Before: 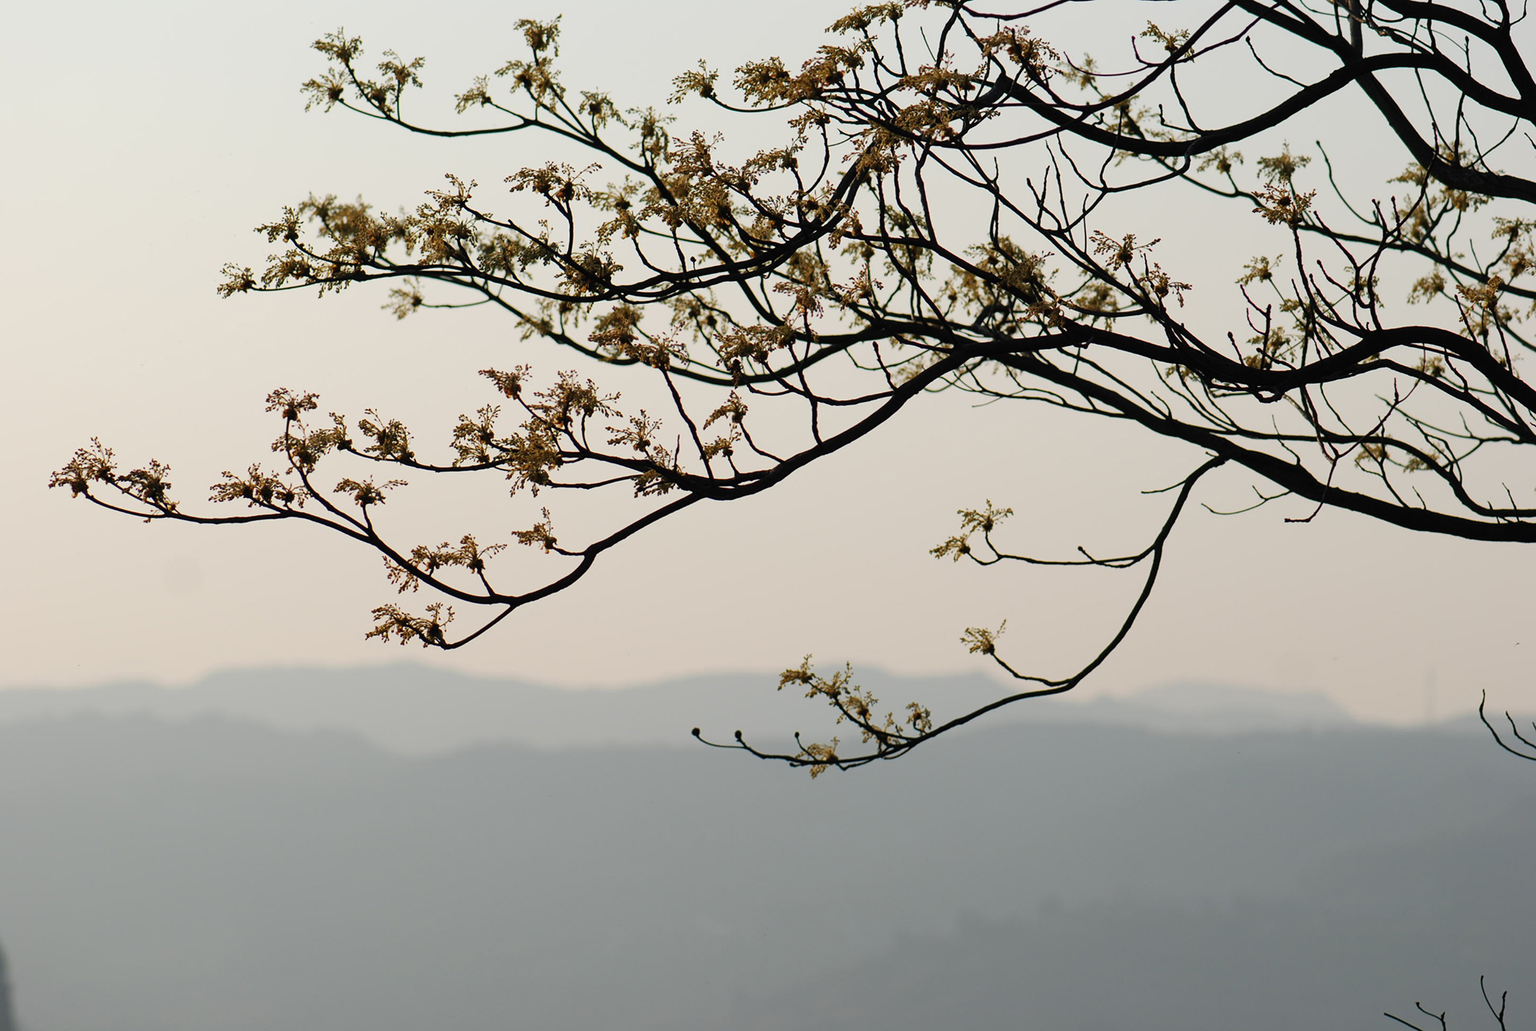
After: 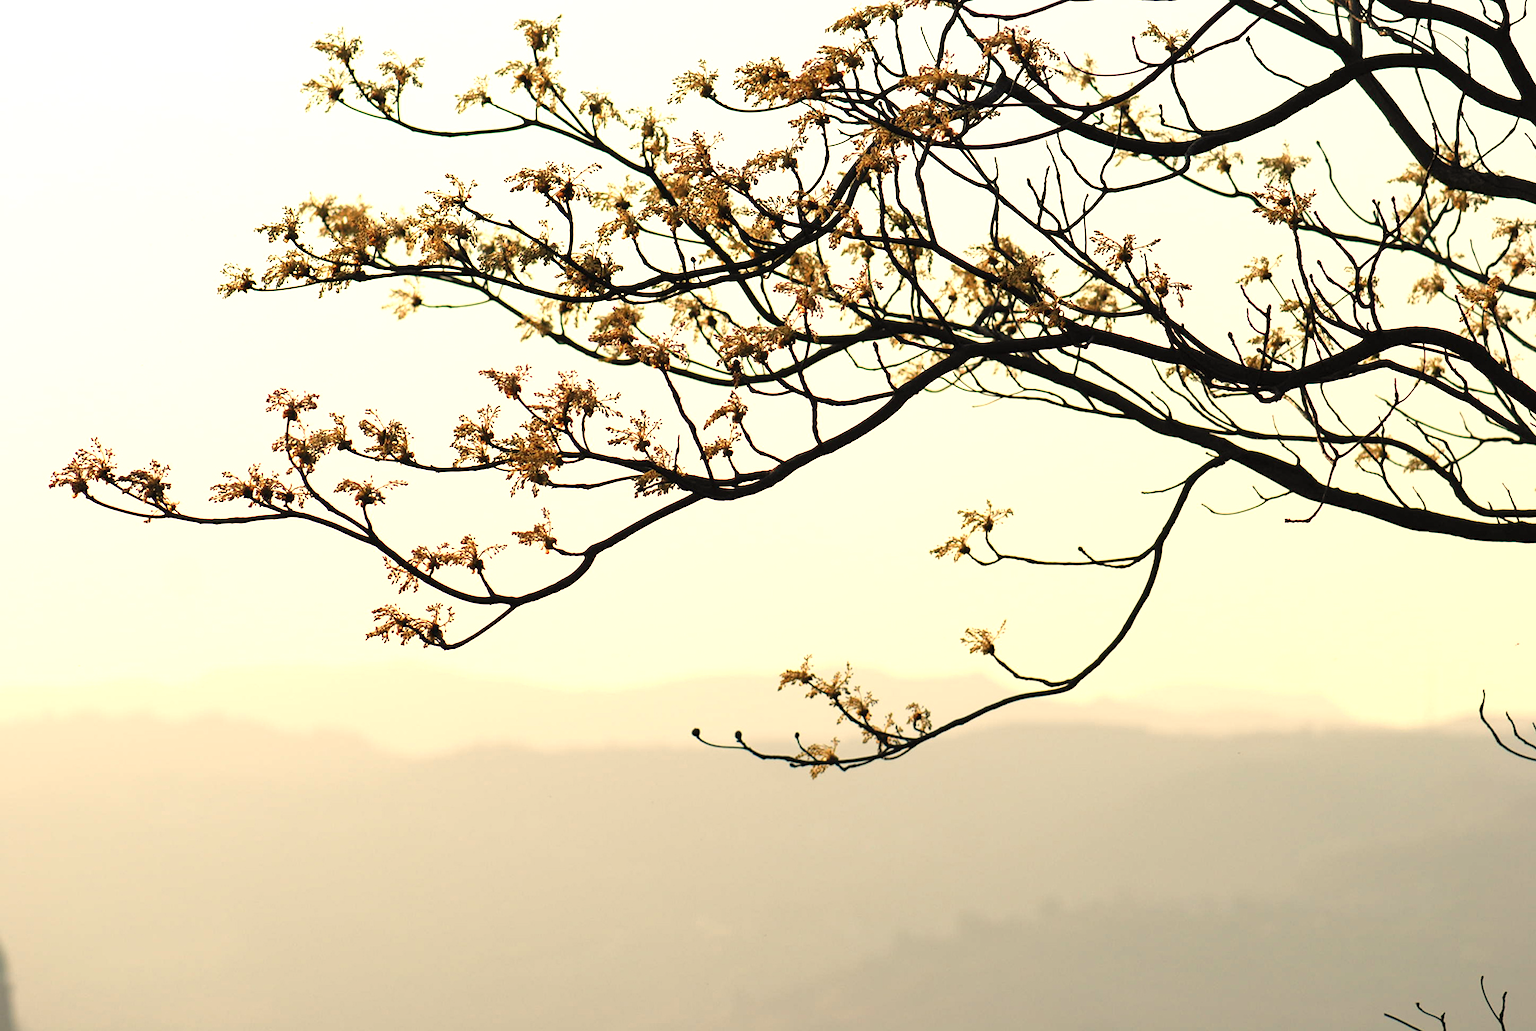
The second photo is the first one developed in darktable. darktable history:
white balance: red 1.123, blue 0.83
color balance: input saturation 99%
local contrast: mode bilateral grid, contrast 15, coarseness 36, detail 105%, midtone range 0.2
exposure: exposure 1.061 EV, compensate highlight preservation false
